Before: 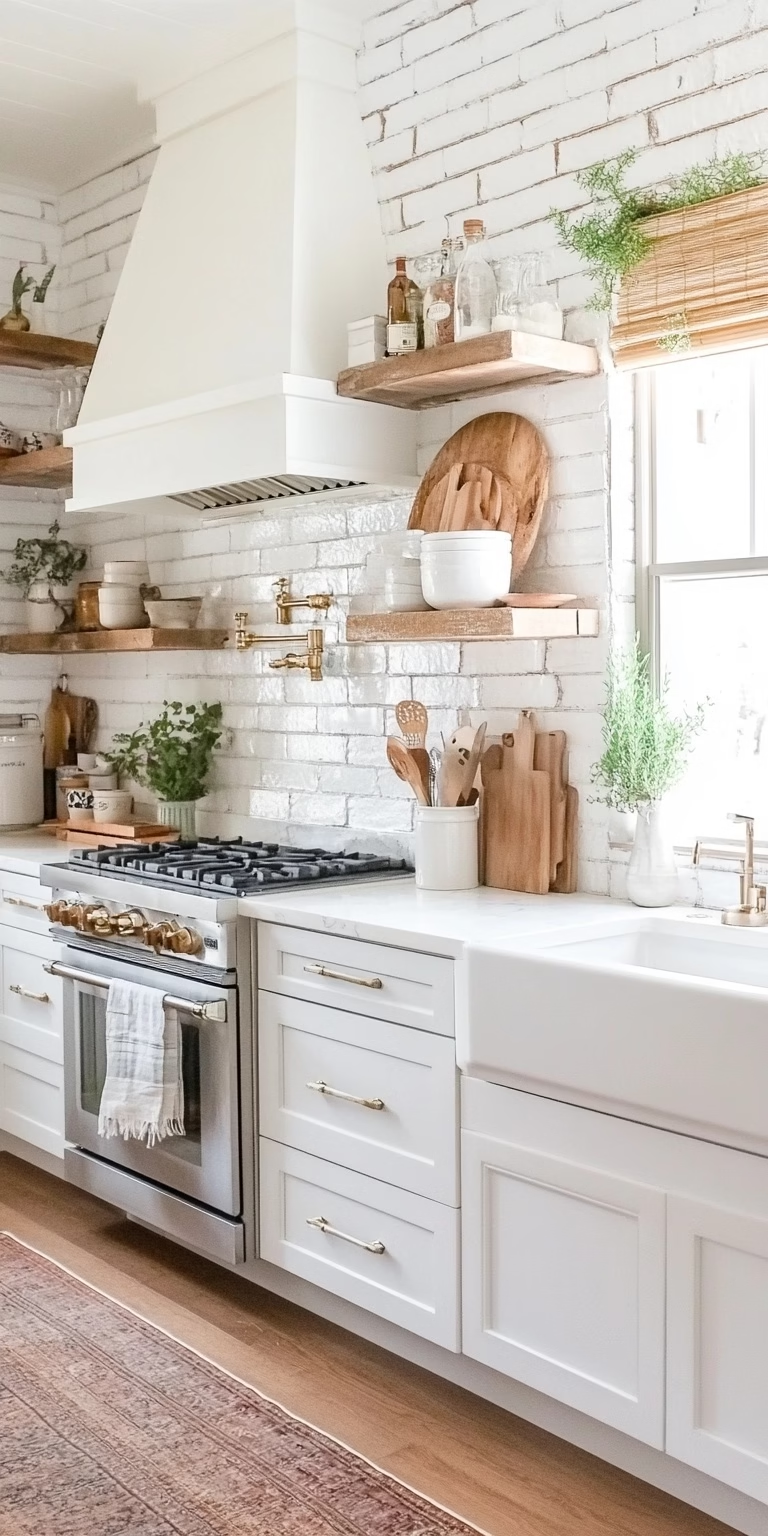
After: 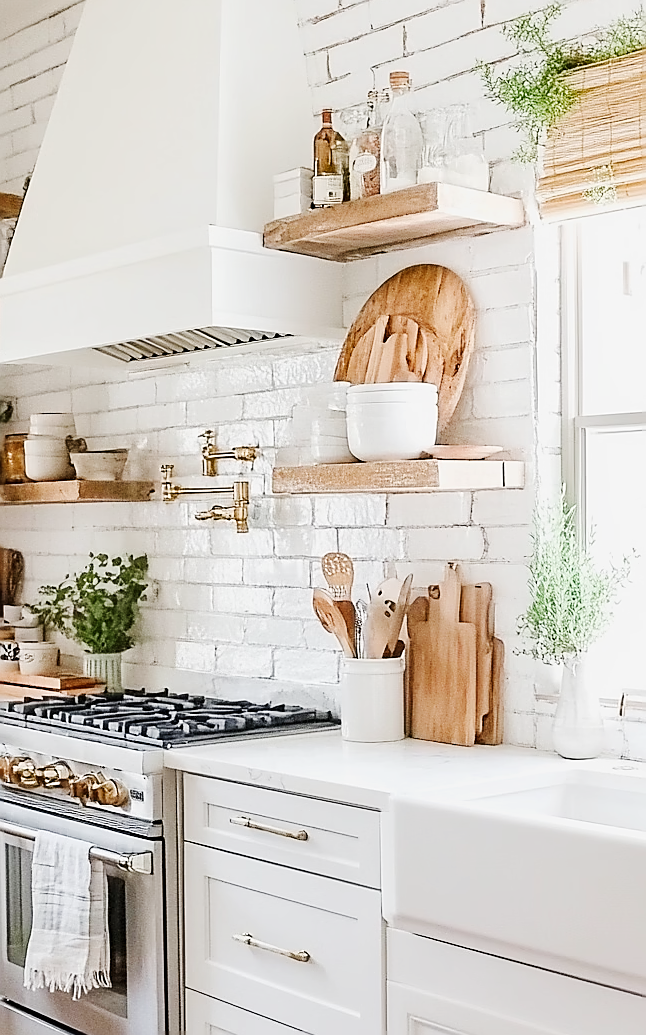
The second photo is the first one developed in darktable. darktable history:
sharpen: radius 1.373, amount 1.264, threshold 0.804
tone curve: curves: ch0 [(0, 0.003) (0.113, 0.081) (0.207, 0.184) (0.515, 0.612) (0.712, 0.793) (0.984, 0.961)]; ch1 [(0, 0) (0.172, 0.123) (0.317, 0.272) (0.414, 0.382) (0.476, 0.479) (0.505, 0.498) (0.534, 0.534) (0.621, 0.65) (0.709, 0.764) (1, 1)]; ch2 [(0, 0) (0.411, 0.424) (0.505, 0.505) (0.521, 0.524) (0.537, 0.57) (0.65, 0.699) (1, 1)], preserve colors none
crop and rotate: left 9.651%, top 9.655%, right 6.162%, bottom 22.91%
